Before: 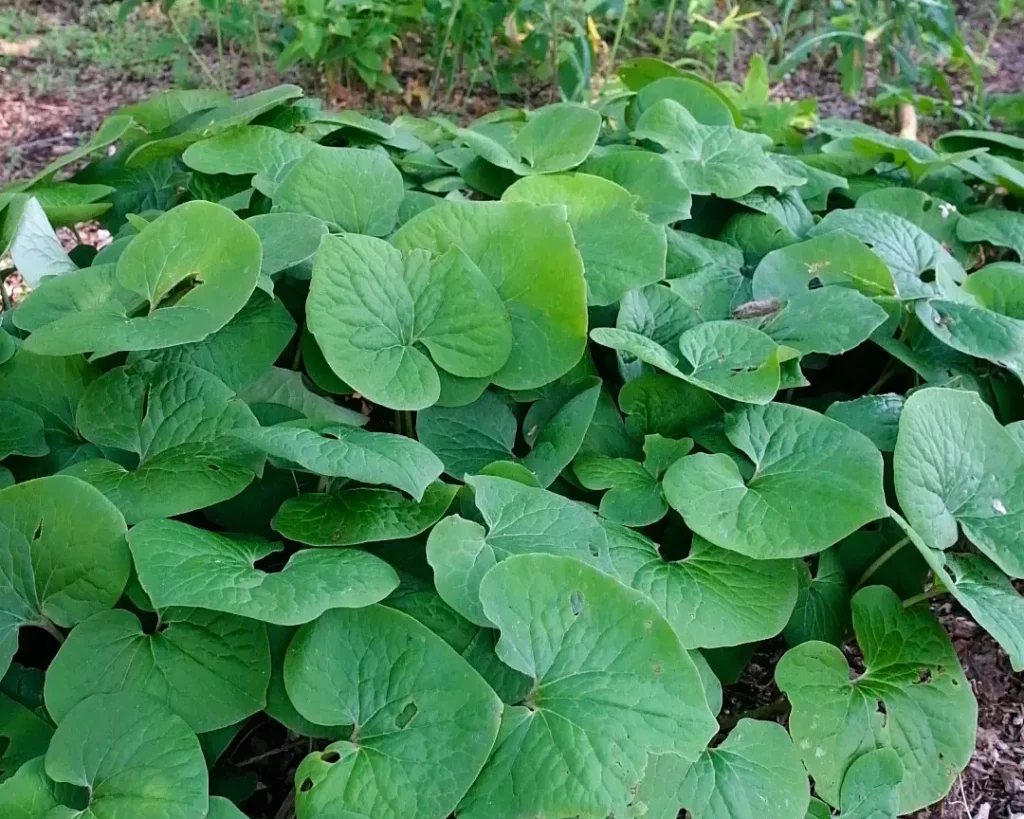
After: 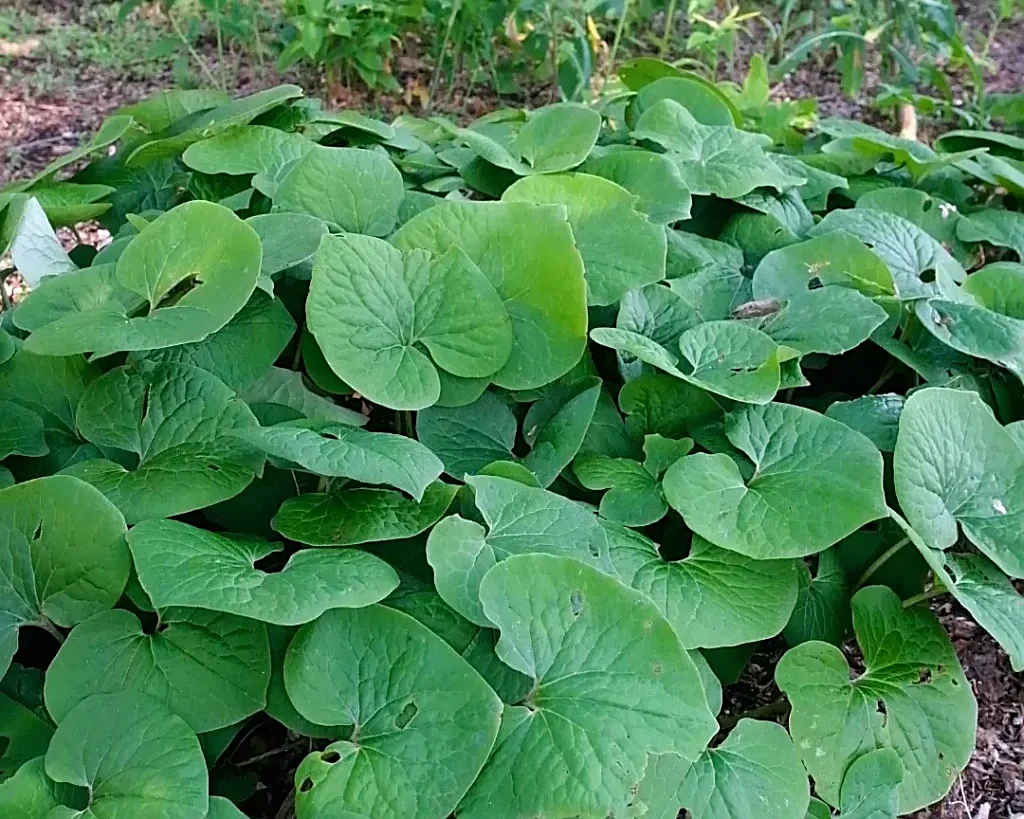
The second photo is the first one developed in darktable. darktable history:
sharpen: on, module defaults
bloom: size 3%, threshold 100%, strength 0%
